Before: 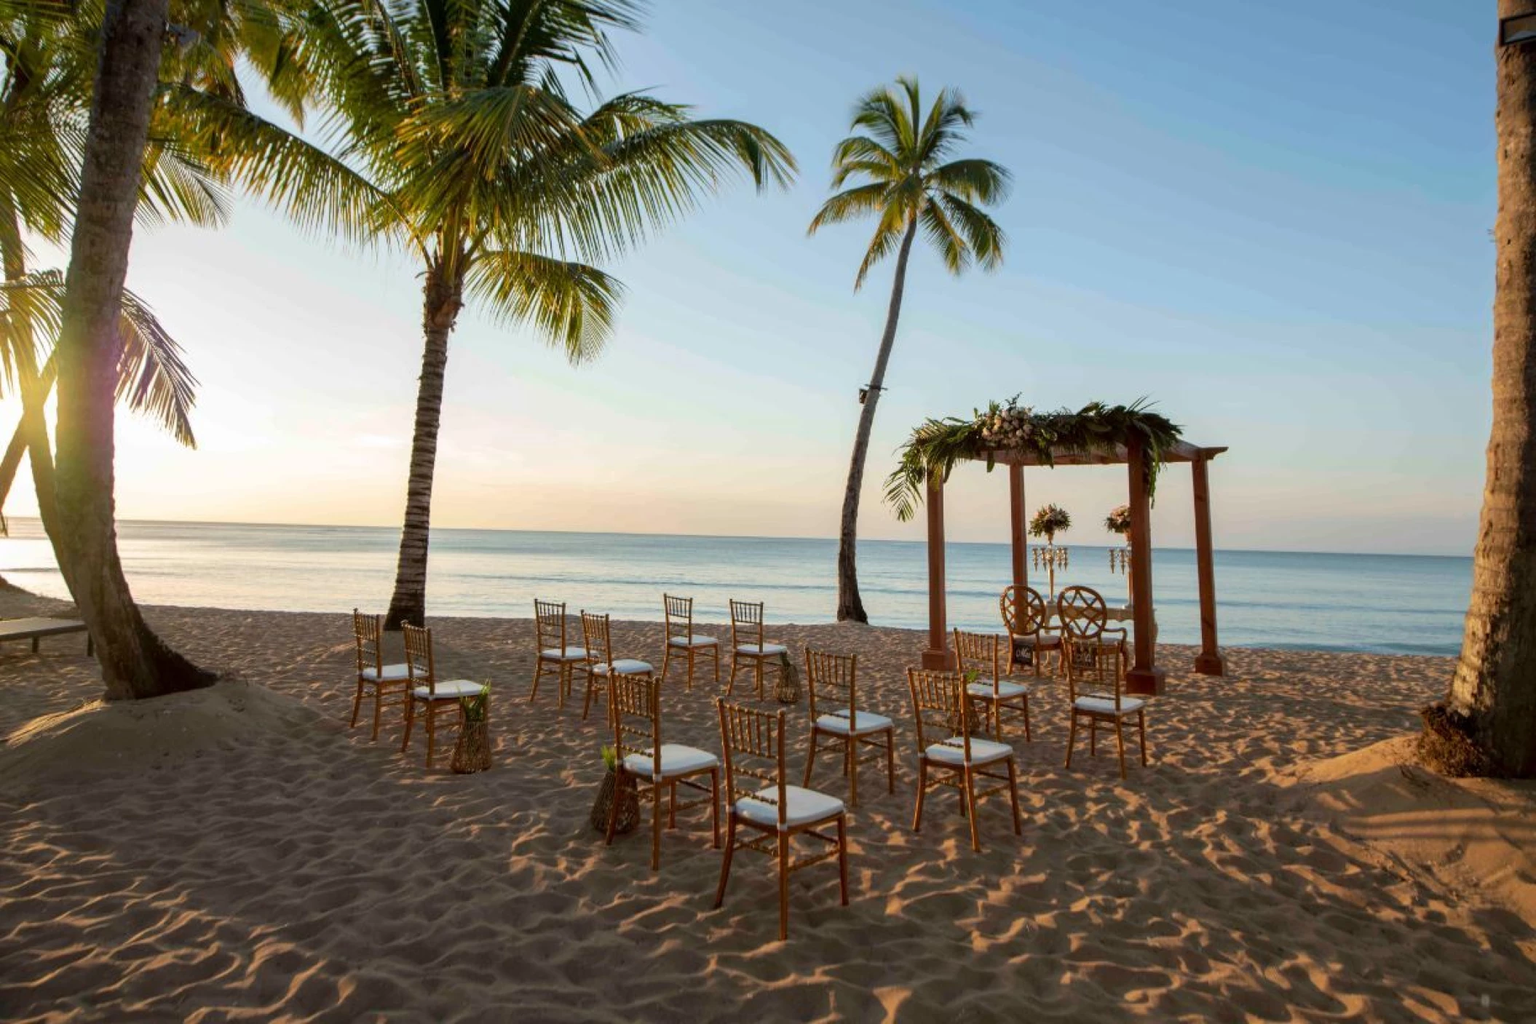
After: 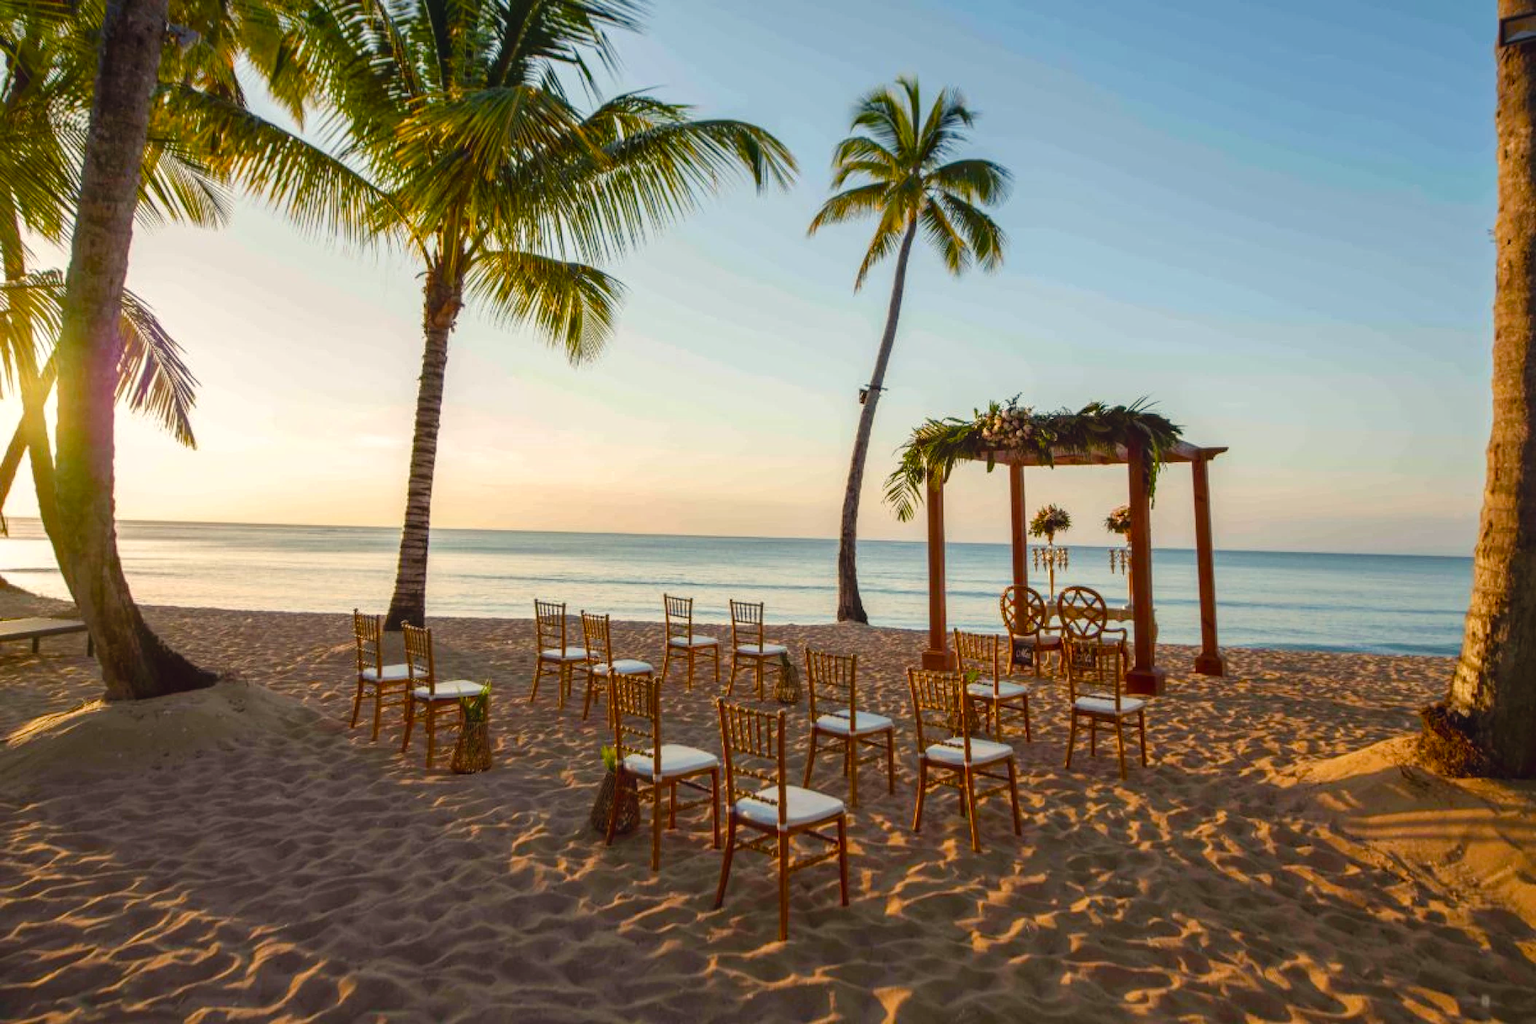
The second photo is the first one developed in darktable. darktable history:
local contrast: on, module defaults
color balance rgb: shadows lift › chroma 3%, shadows lift › hue 280.8°, power › hue 330°, highlights gain › chroma 3%, highlights gain › hue 75.6°, global offset › luminance 0.7%, perceptual saturation grading › global saturation 20%, perceptual saturation grading › highlights -25%, perceptual saturation grading › shadows 50%, global vibrance 20.33%
